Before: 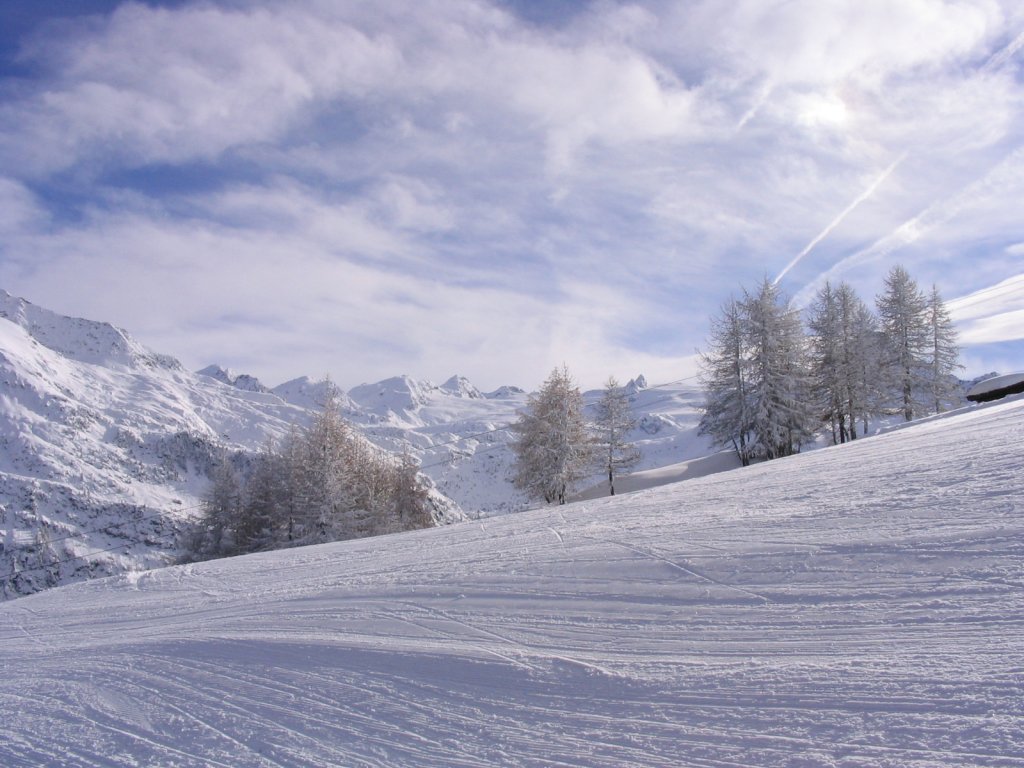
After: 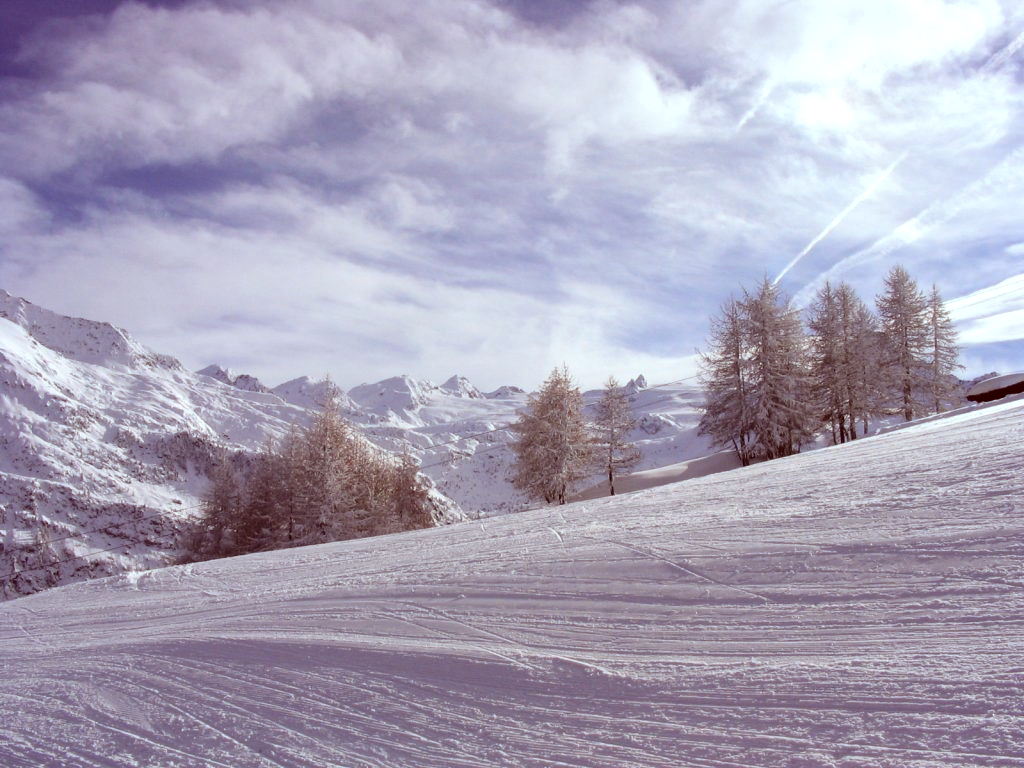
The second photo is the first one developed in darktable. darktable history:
color correction: highlights a* -7.23, highlights b* -0.161, shadows a* 20.08, shadows b* 11.73
color balance rgb: shadows lift › luminance -10%, power › luminance -9%, linear chroma grading › global chroma 10%, global vibrance 10%, contrast 15%, saturation formula JzAzBz (2021)
